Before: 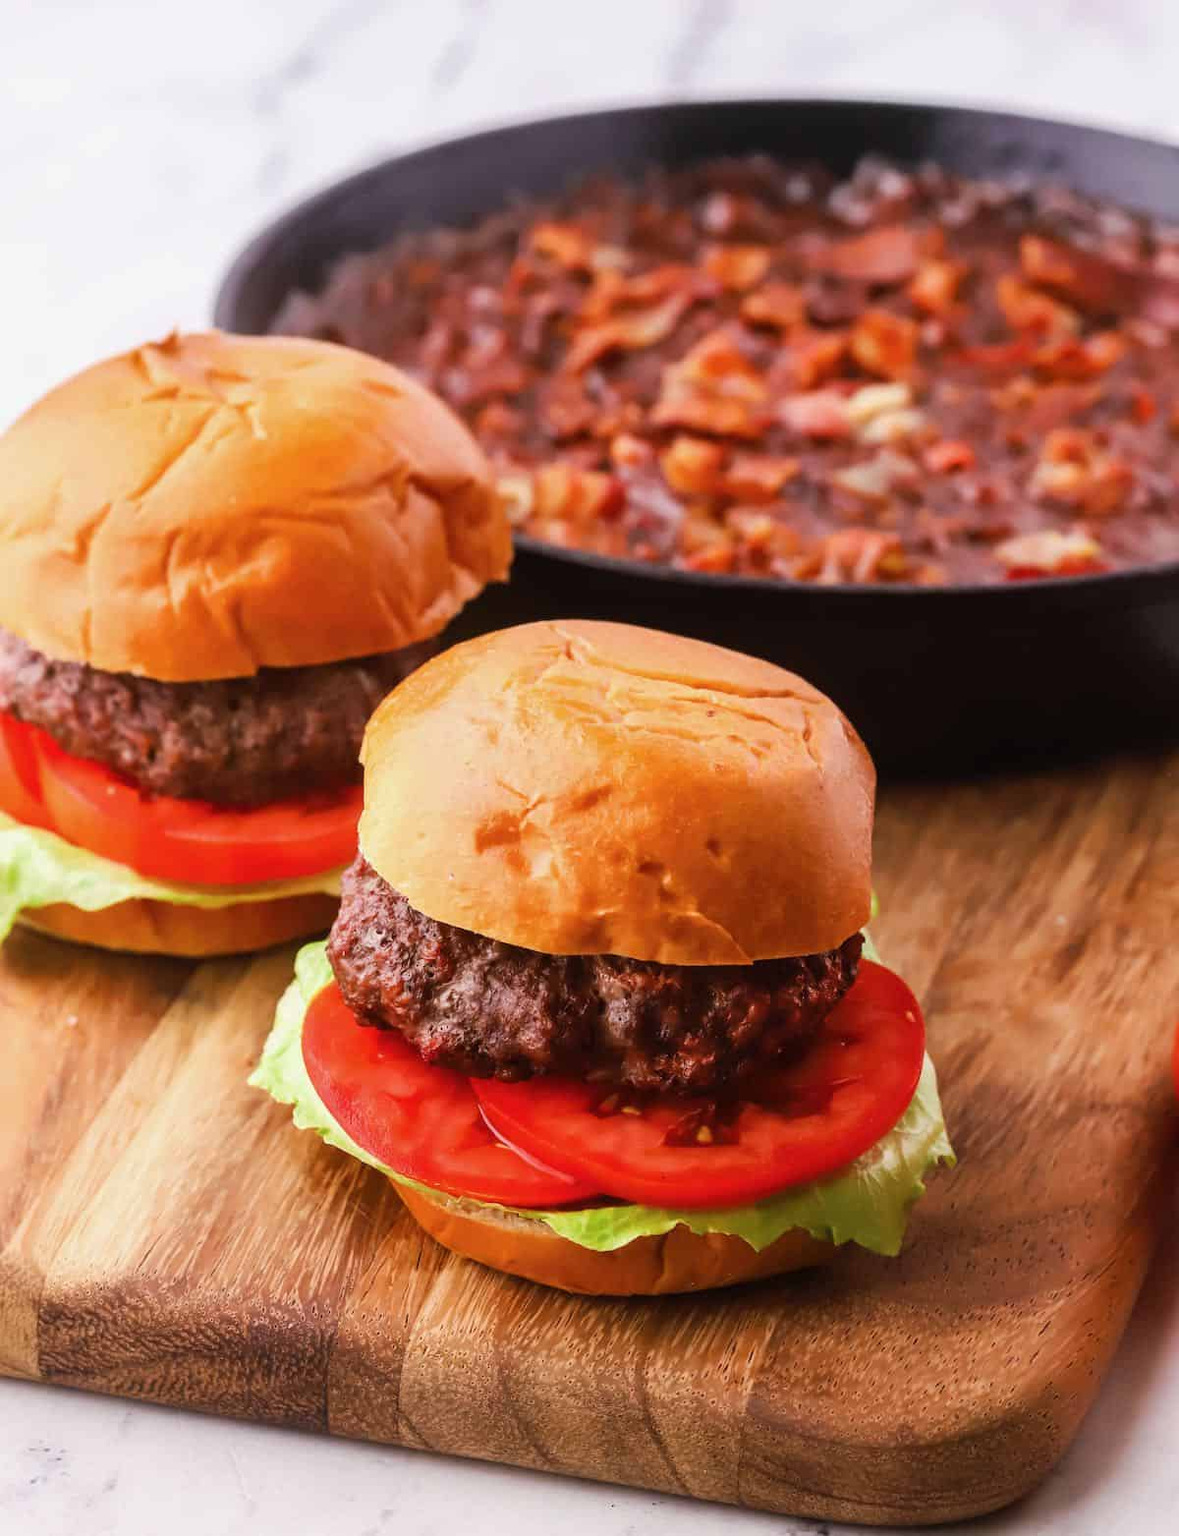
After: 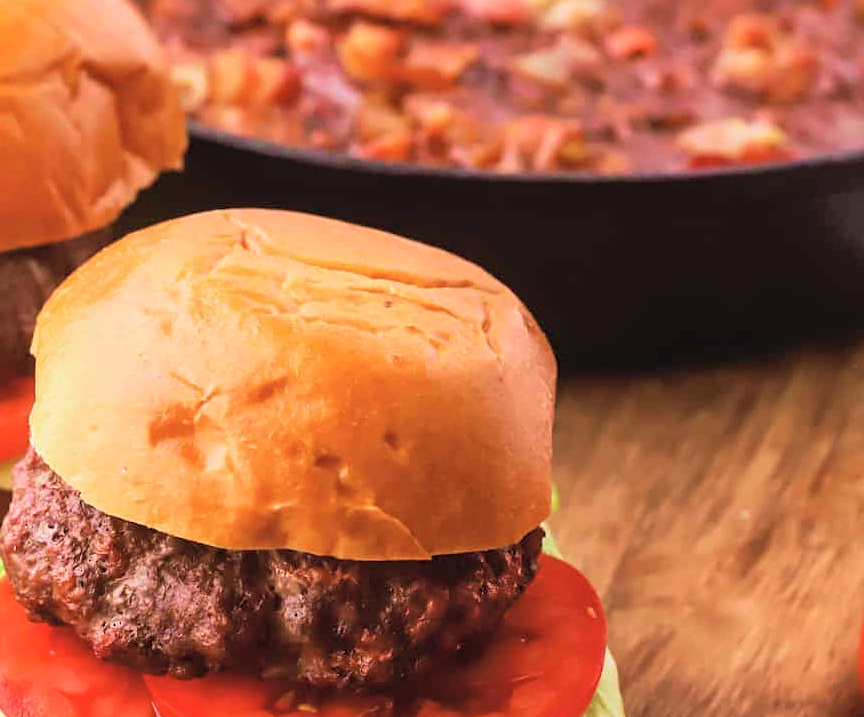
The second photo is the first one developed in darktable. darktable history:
crop and rotate: left 27.938%, top 27.046%, bottom 27.046%
sharpen: amount 0.2
contrast brightness saturation: brightness 0.13
velvia: strength 45%
